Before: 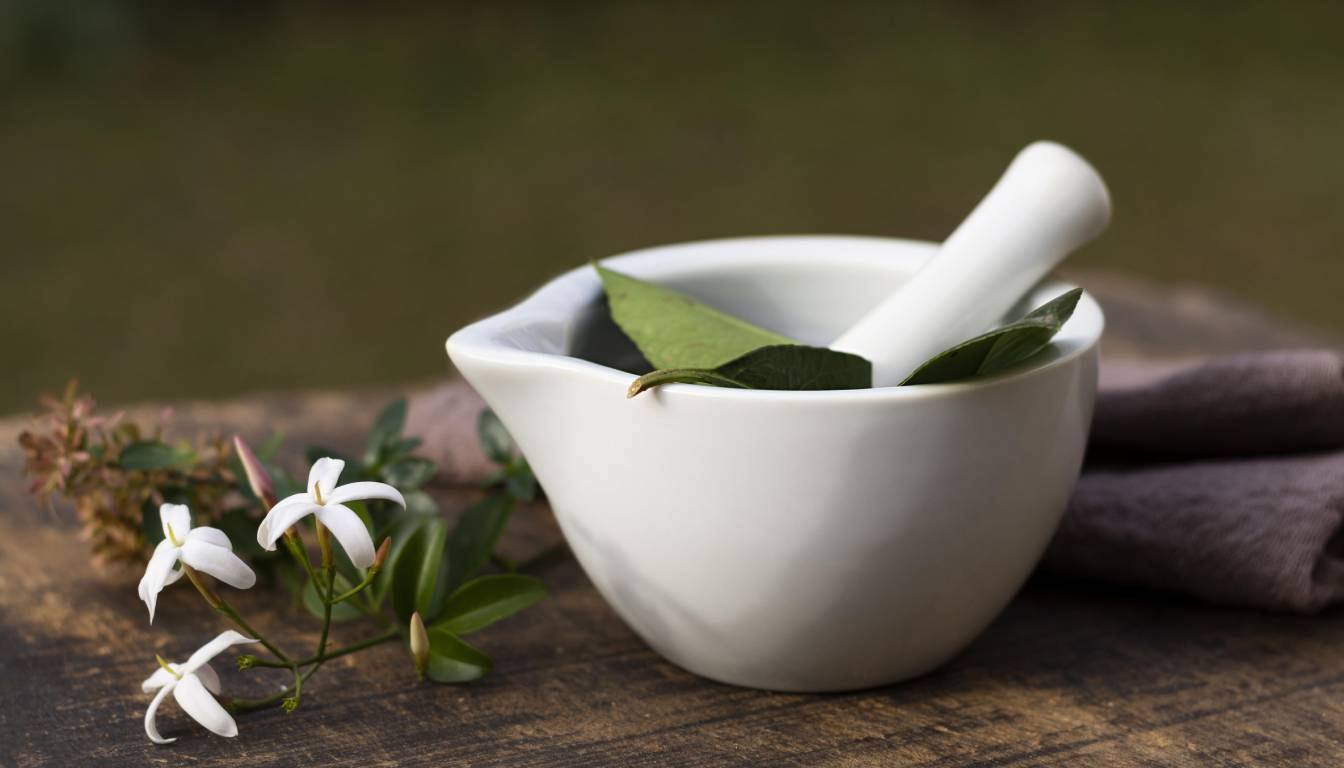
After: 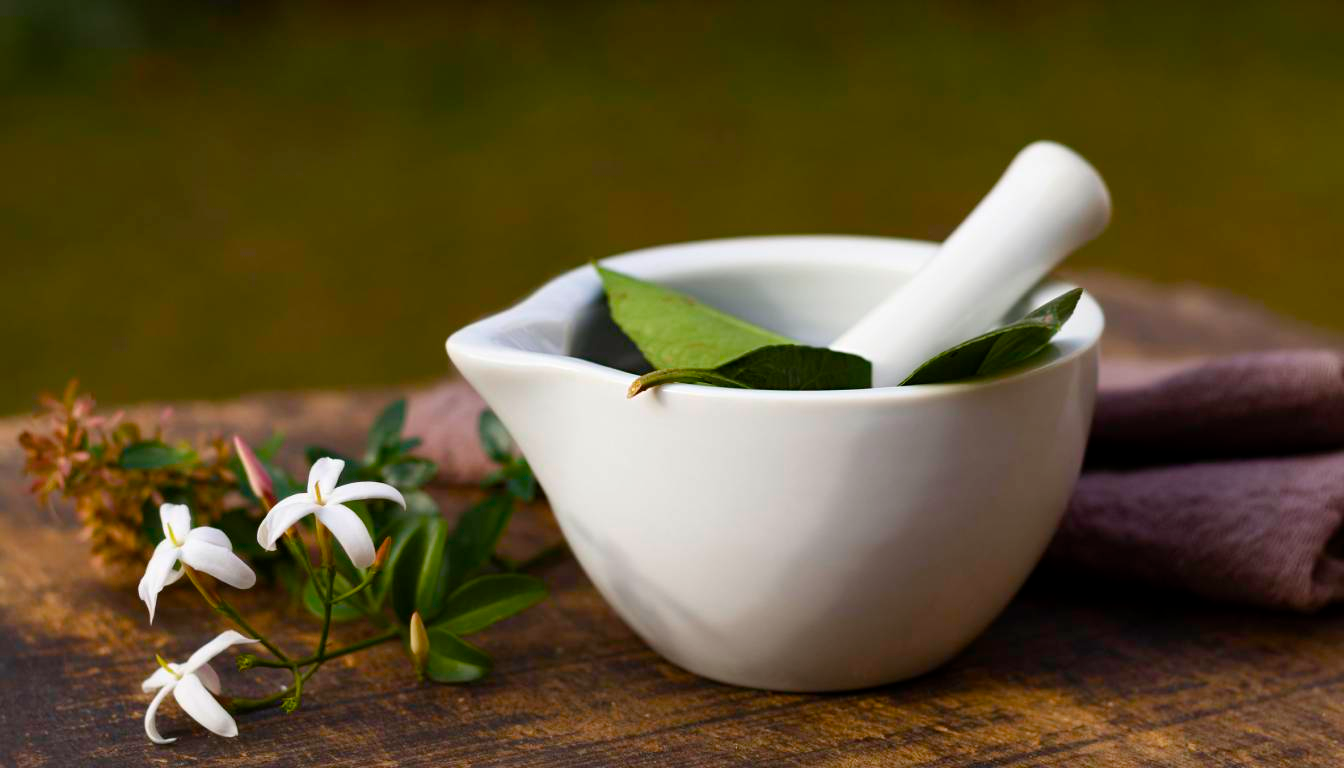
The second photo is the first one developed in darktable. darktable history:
color balance rgb: perceptual saturation grading › global saturation 20%, perceptual saturation grading › highlights -25.77%, perceptual saturation grading › shadows 23.981%, global vibrance 34.422%
